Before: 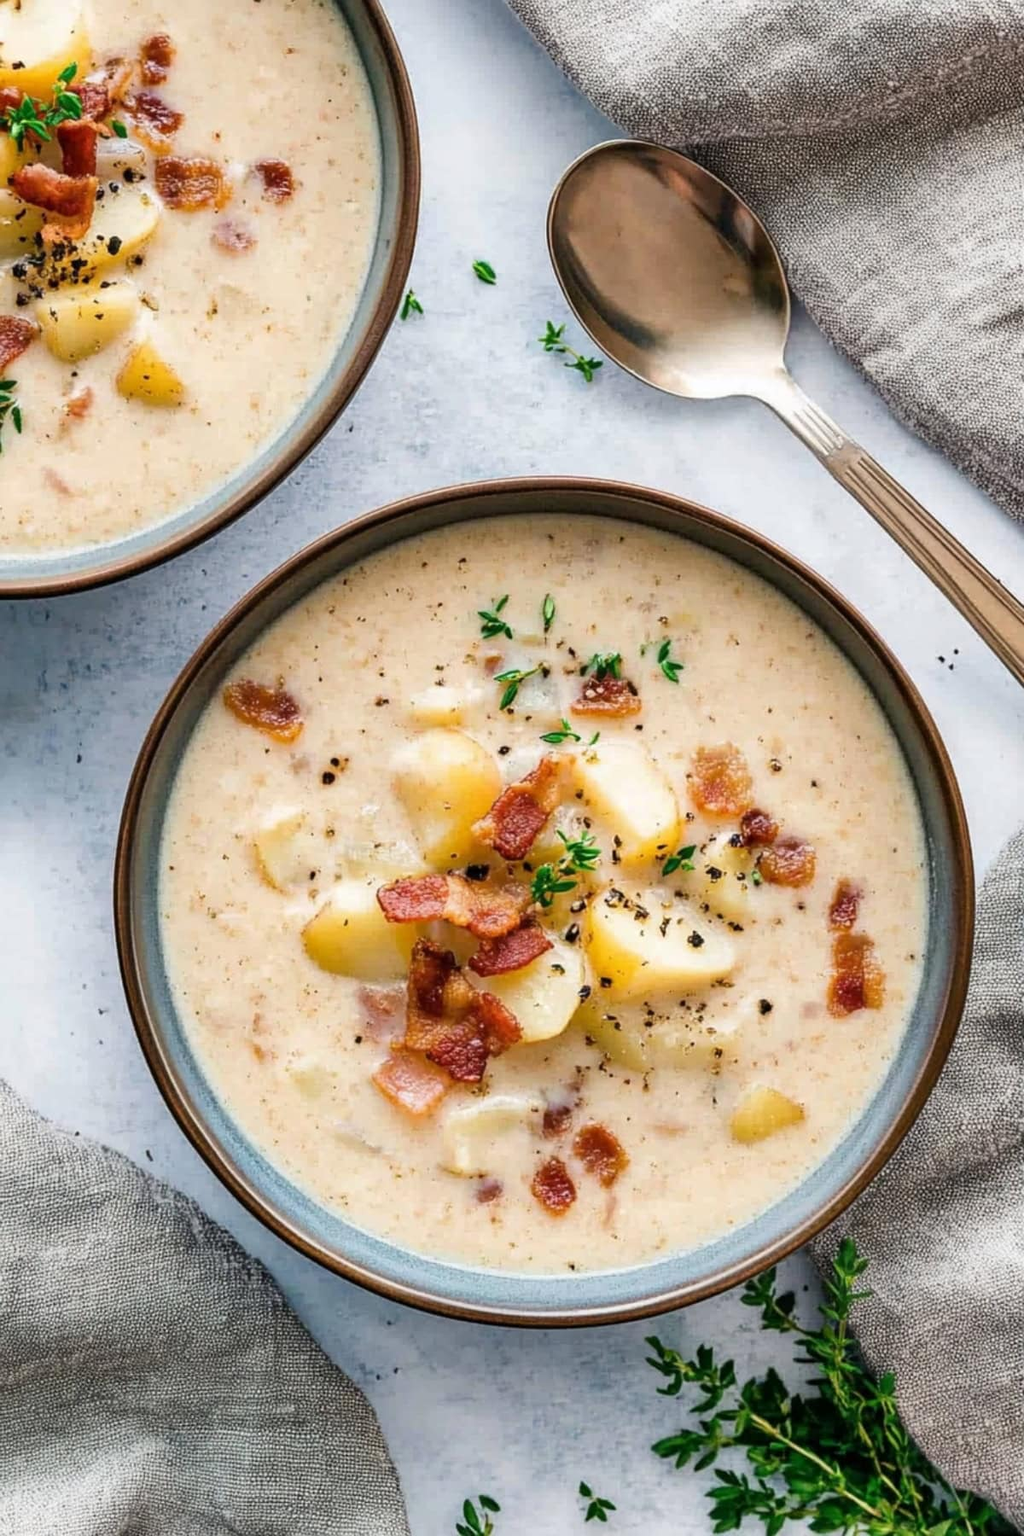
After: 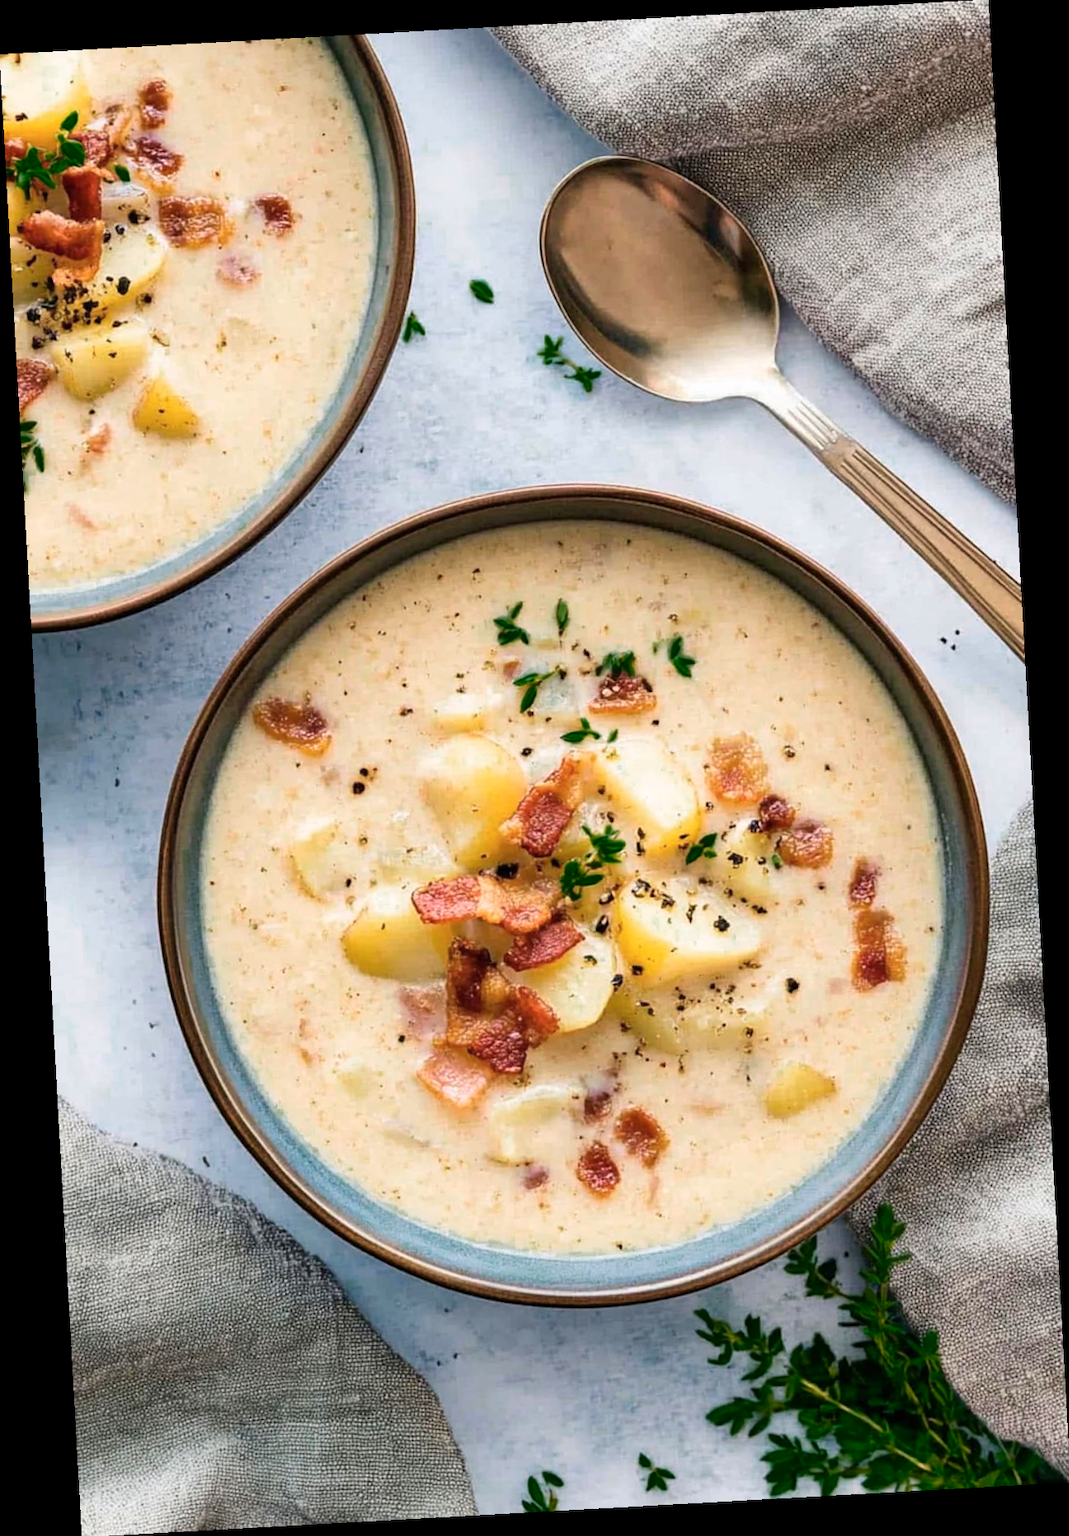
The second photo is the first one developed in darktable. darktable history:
velvia: on, module defaults
rotate and perspective: rotation -3.18°, automatic cropping off
color zones: curves: ch0 [(0.25, 0.5) (0.347, 0.092) (0.75, 0.5)]; ch1 [(0.25, 0.5) (0.33, 0.51) (0.75, 0.5)]
